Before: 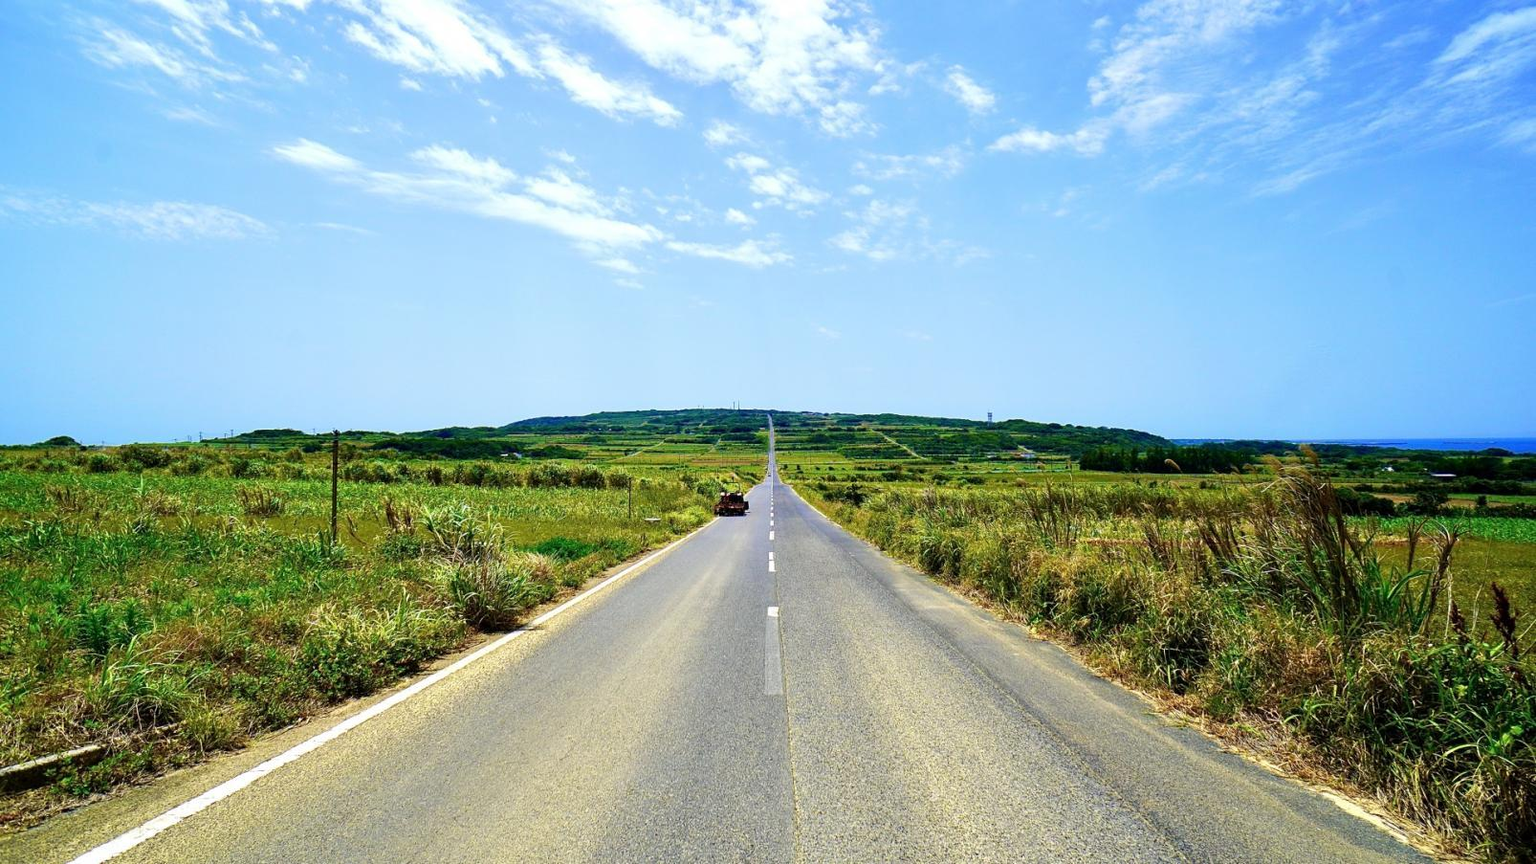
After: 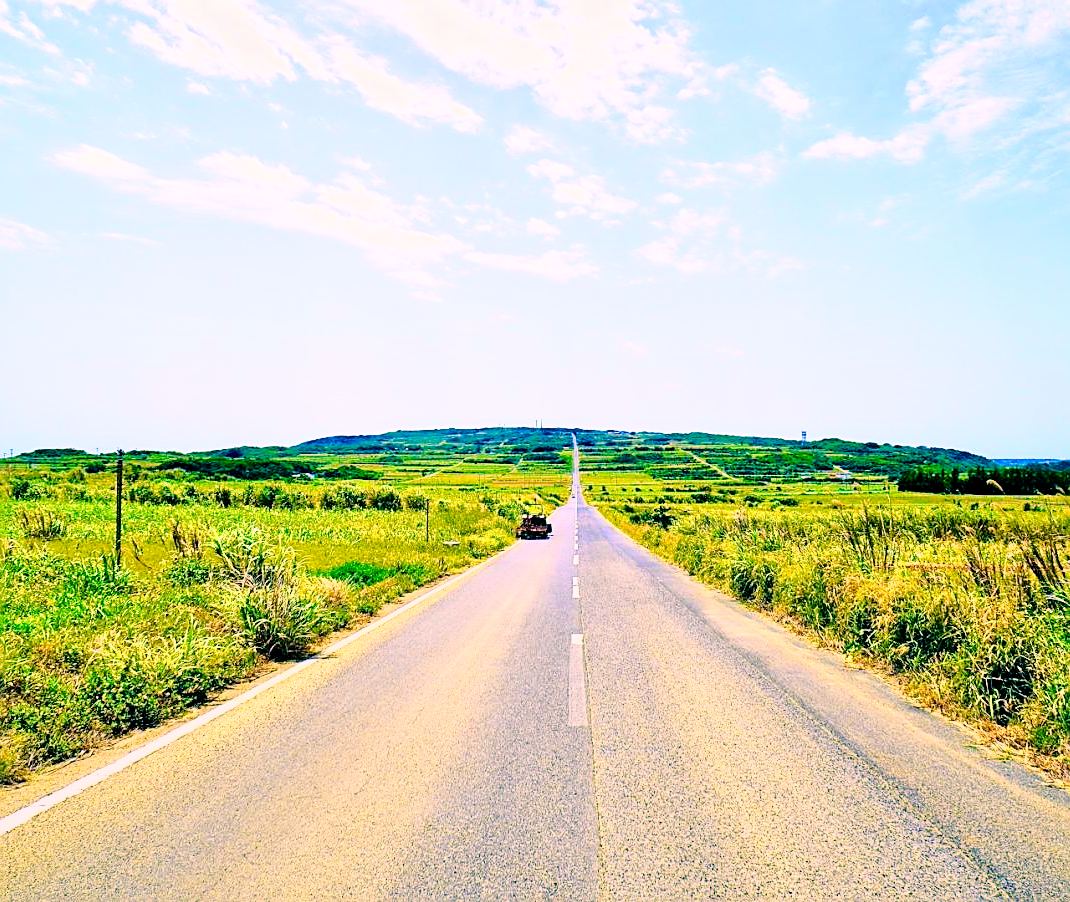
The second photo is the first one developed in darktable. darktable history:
crop and rotate: left 14.385%, right 18.948%
tone equalizer: -7 EV 0.15 EV, -6 EV 0.6 EV, -5 EV 1.15 EV, -4 EV 1.33 EV, -3 EV 1.15 EV, -2 EV 0.6 EV, -1 EV 0.15 EV, mask exposure compensation -0.5 EV
color balance rgb: shadows lift › luminance -28.76%, shadows lift › chroma 10%, shadows lift › hue 230°, power › chroma 0.5%, power › hue 215°, highlights gain › luminance 7.14%, highlights gain › chroma 1%, highlights gain › hue 50°, global offset › luminance -0.29%, global offset › hue 260°, perceptual saturation grading › global saturation 20%, perceptual saturation grading › highlights -13.92%, perceptual saturation grading › shadows 50%
shadows and highlights: shadows 30.86, highlights 0, soften with gaussian
color correction: highlights a* 14.52, highlights b* 4.84
base curve: curves: ch0 [(0, 0) (0.028, 0.03) (0.121, 0.232) (0.46, 0.748) (0.859, 0.968) (1, 1)]
sharpen: on, module defaults
graduated density: rotation -180°, offset 24.95
